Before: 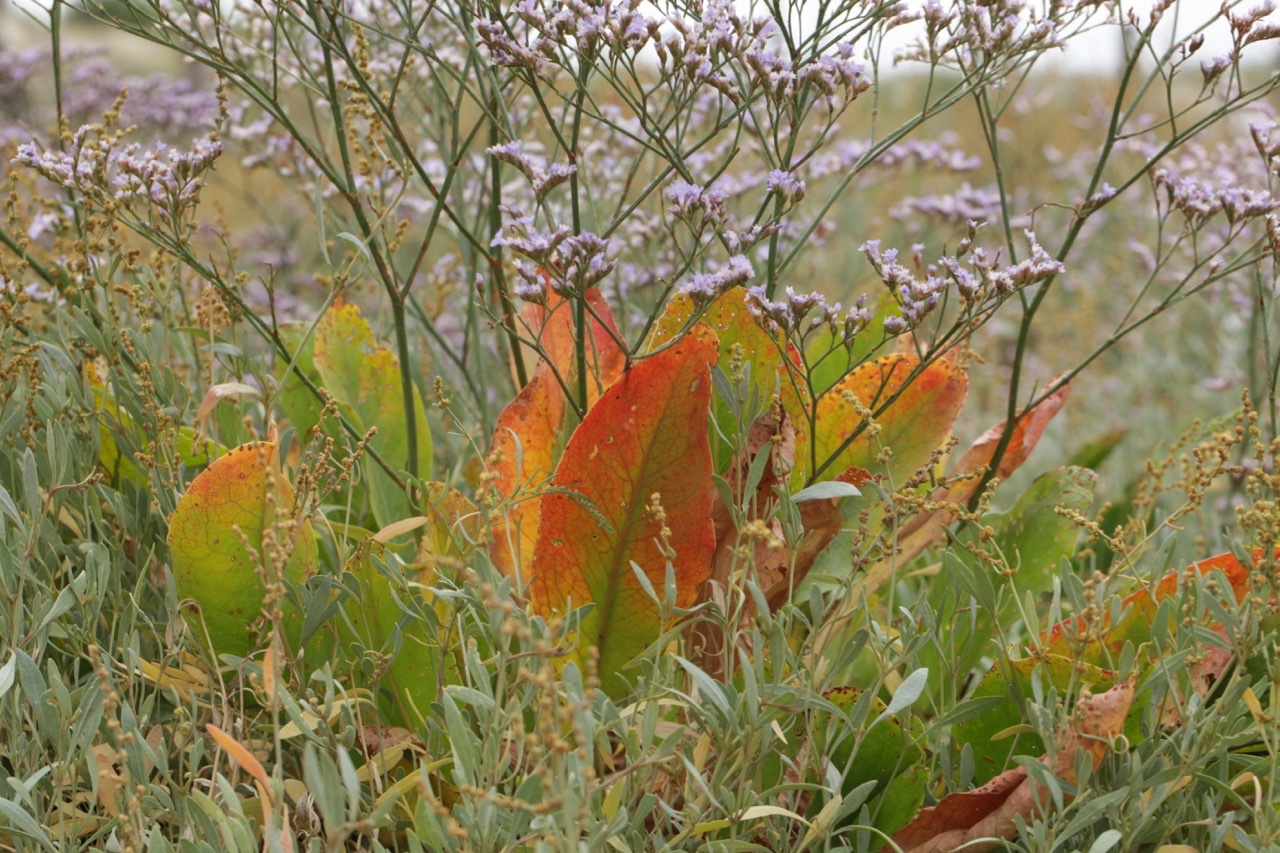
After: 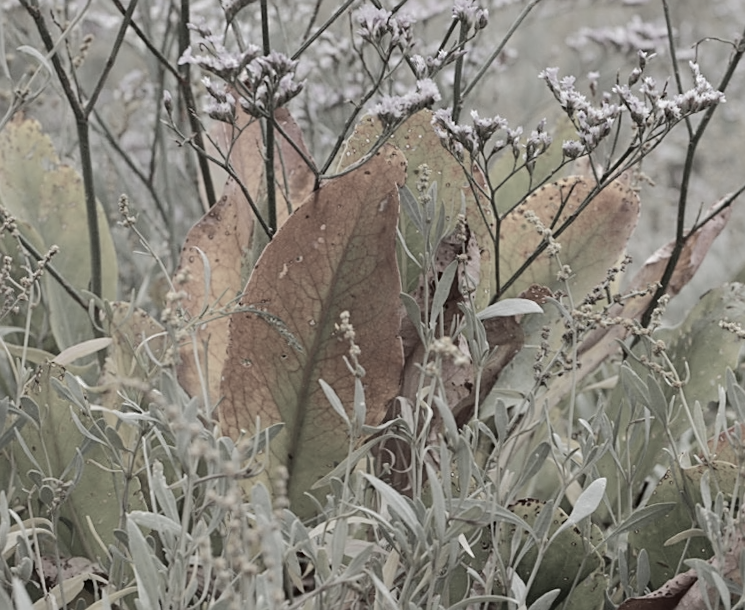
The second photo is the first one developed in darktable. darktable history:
tone curve: curves: ch0 [(0.003, 0) (0.066, 0.017) (0.163, 0.09) (0.264, 0.238) (0.395, 0.421) (0.517, 0.575) (0.633, 0.687) (0.791, 0.814) (1, 1)]; ch1 [(0, 0) (0.149, 0.17) (0.327, 0.339) (0.39, 0.403) (0.456, 0.463) (0.501, 0.502) (0.512, 0.507) (0.53, 0.533) (0.575, 0.592) (0.671, 0.655) (0.729, 0.679) (1, 1)]; ch2 [(0, 0) (0.337, 0.382) (0.464, 0.47) (0.501, 0.502) (0.527, 0.532) (0.563, 0.555) (0.615, 0.61) (0.663, 0.68) (1, 1)], color space Lab, independent channels, preserve colors none
white balance: red 0.983, blue 1.036
crop and rotate: left 28.256%, top 17.734%, right 12.656%, bottom 3.573%
rotate and perspective: rotation -0.013°, lens shift (vertical) -0.027, lens shift (horizontal) 0.178, crop left 0.016, crop right 0.989, crop top 0.082, crop bottom 0.918
sharpen: on, module defaults
color correction: saturation 0.2
fill light: on, module defaults
